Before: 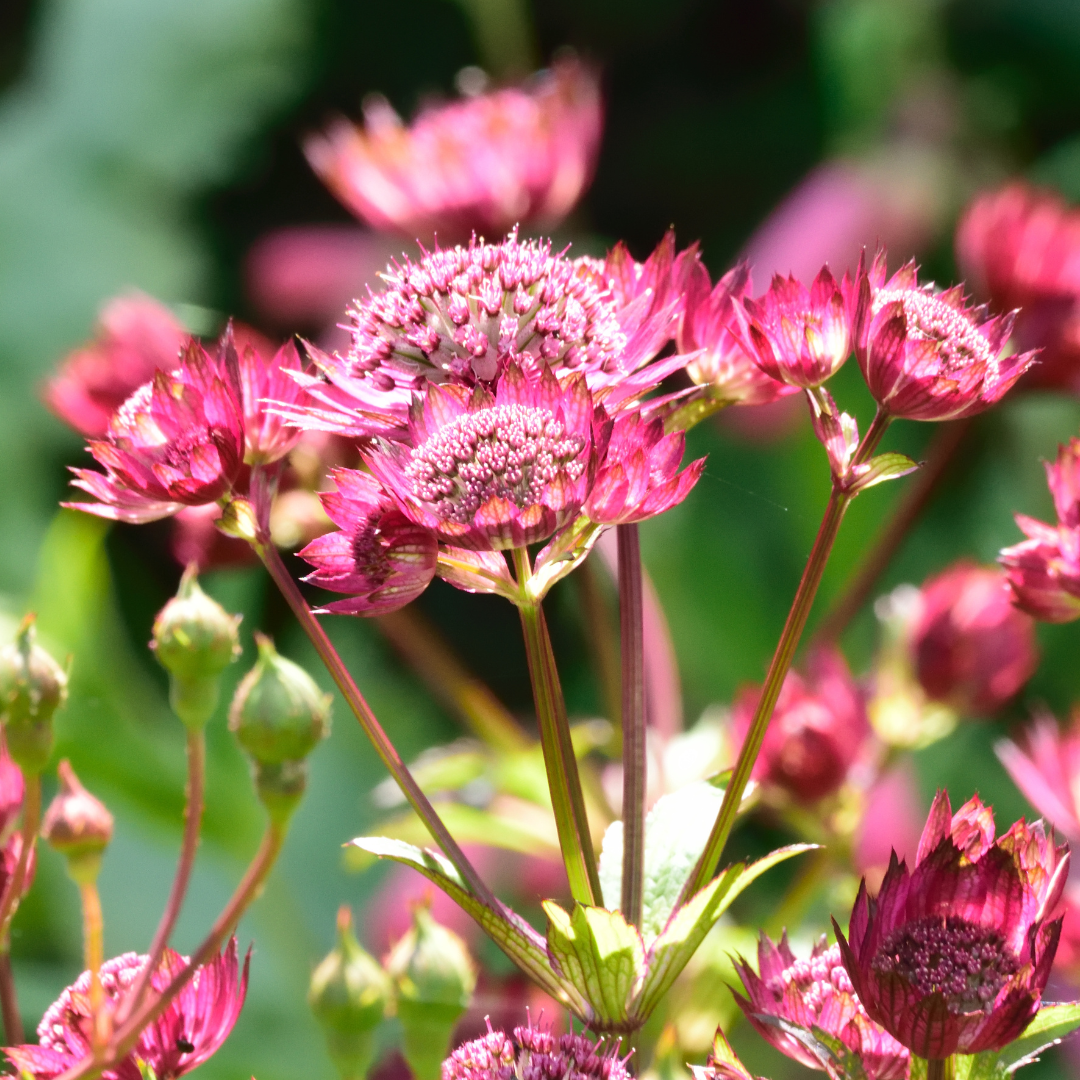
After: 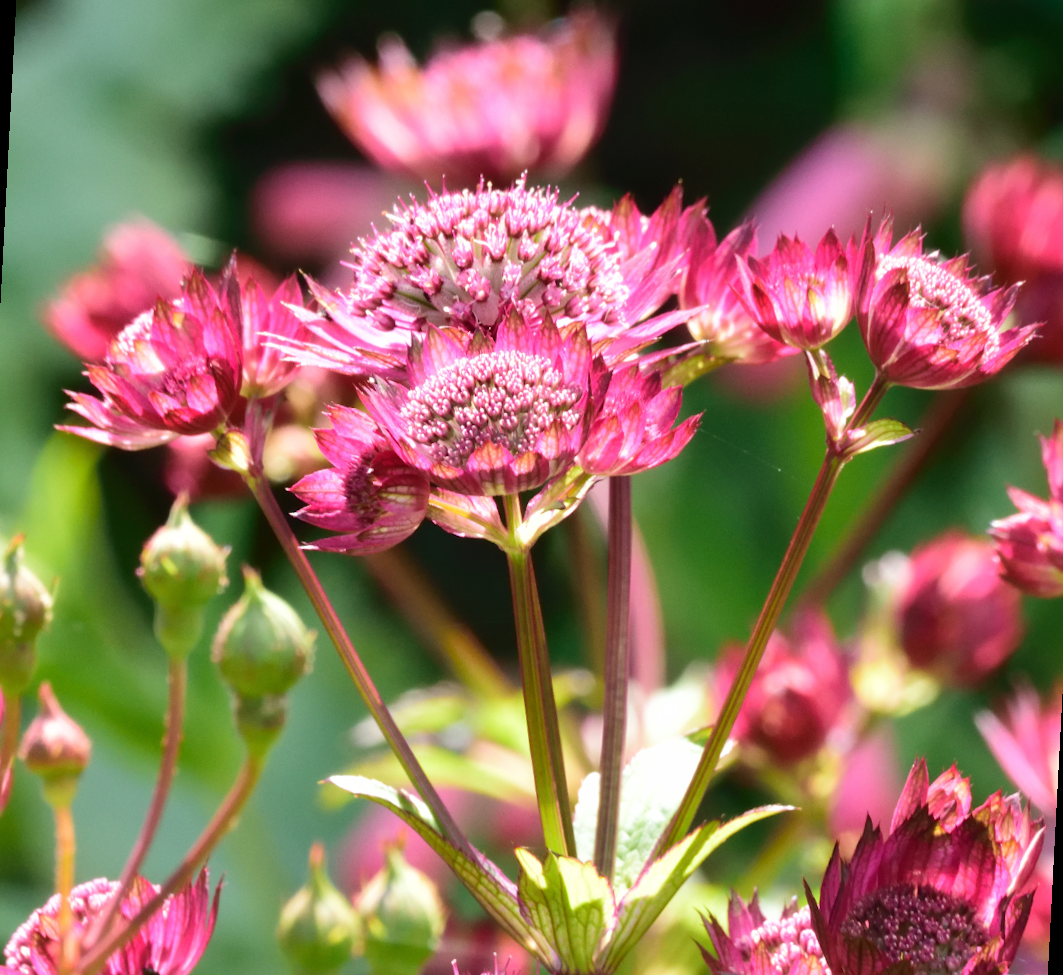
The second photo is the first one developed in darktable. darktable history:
rotate and perspective: rotation 3°, crop left 0.031, crop right 0.969, crop top 0.07, crop bottom 0.93
